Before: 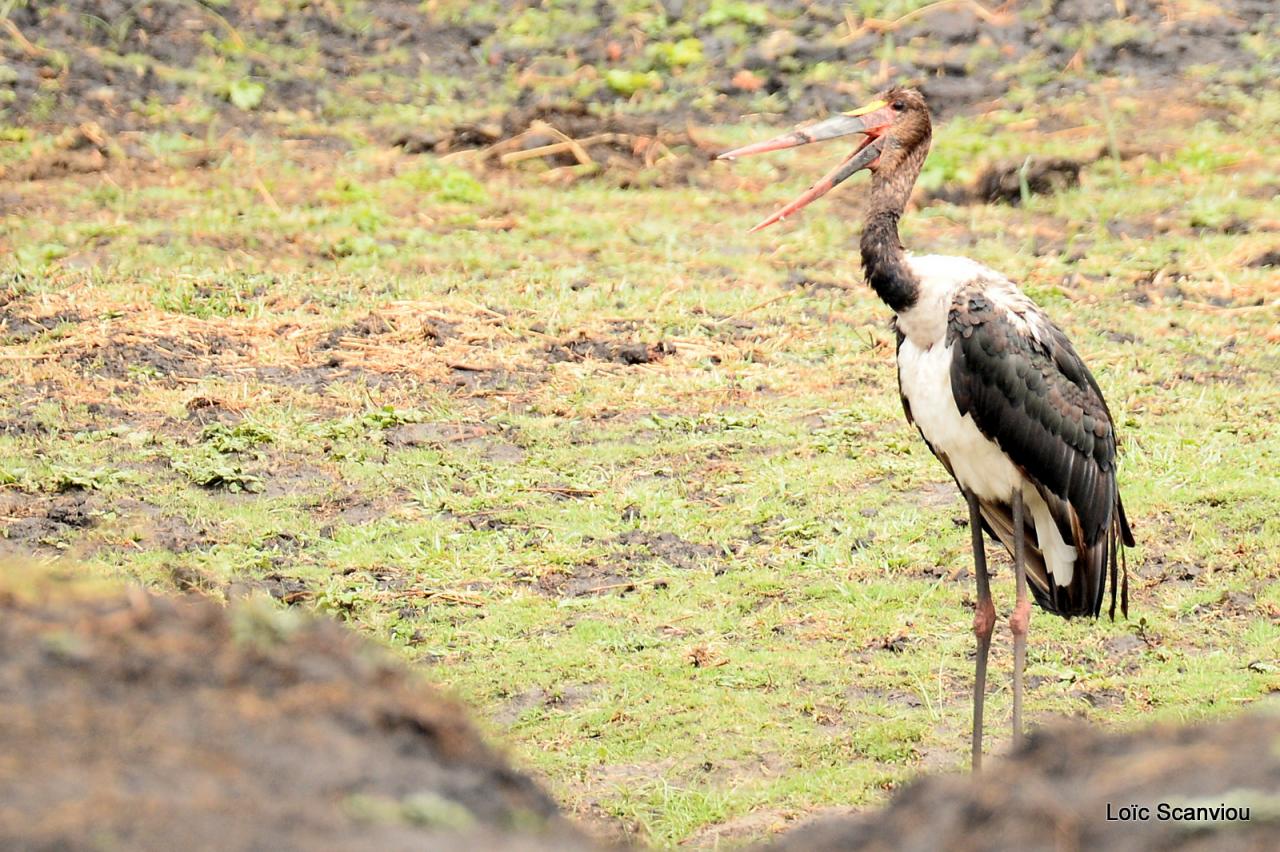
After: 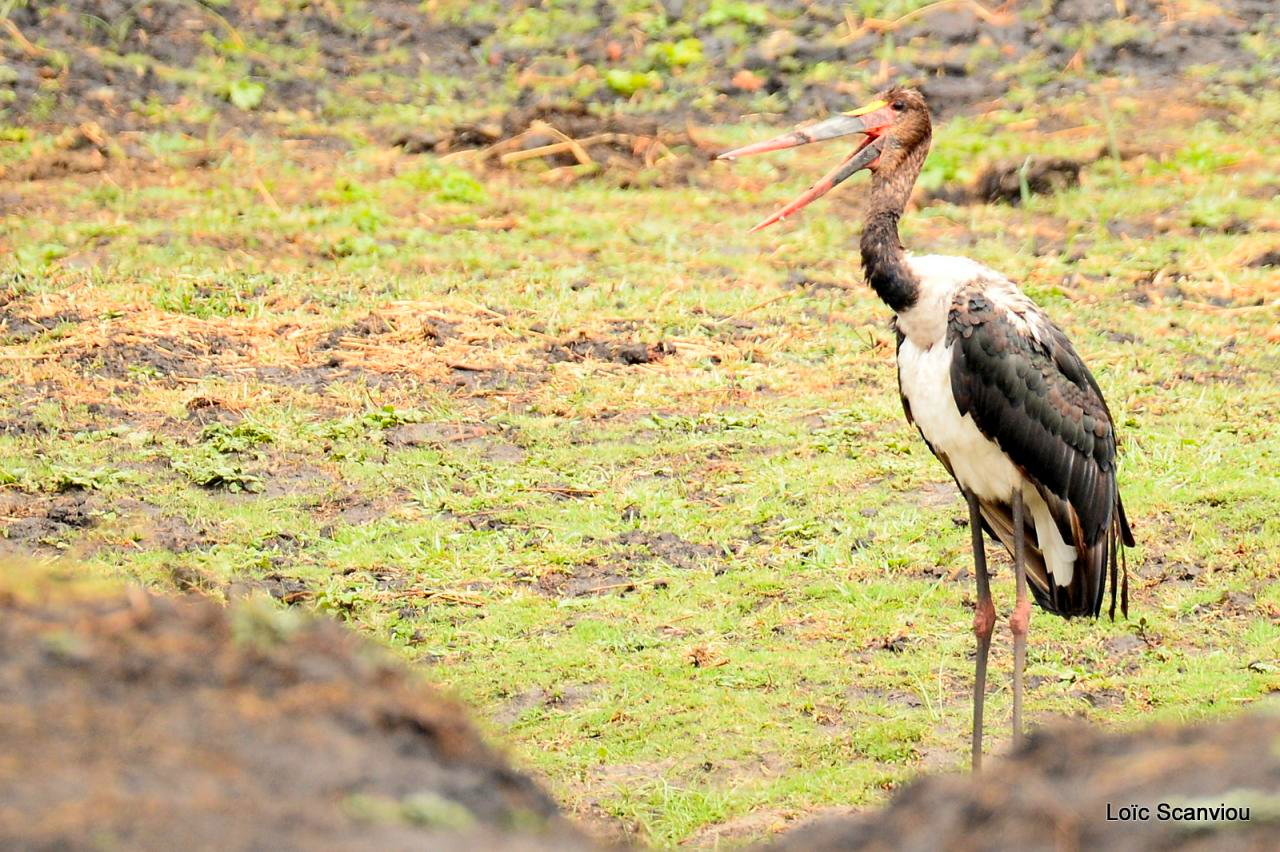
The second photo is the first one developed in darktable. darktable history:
color correction: highlights b* -0.012, saturation 1.26
